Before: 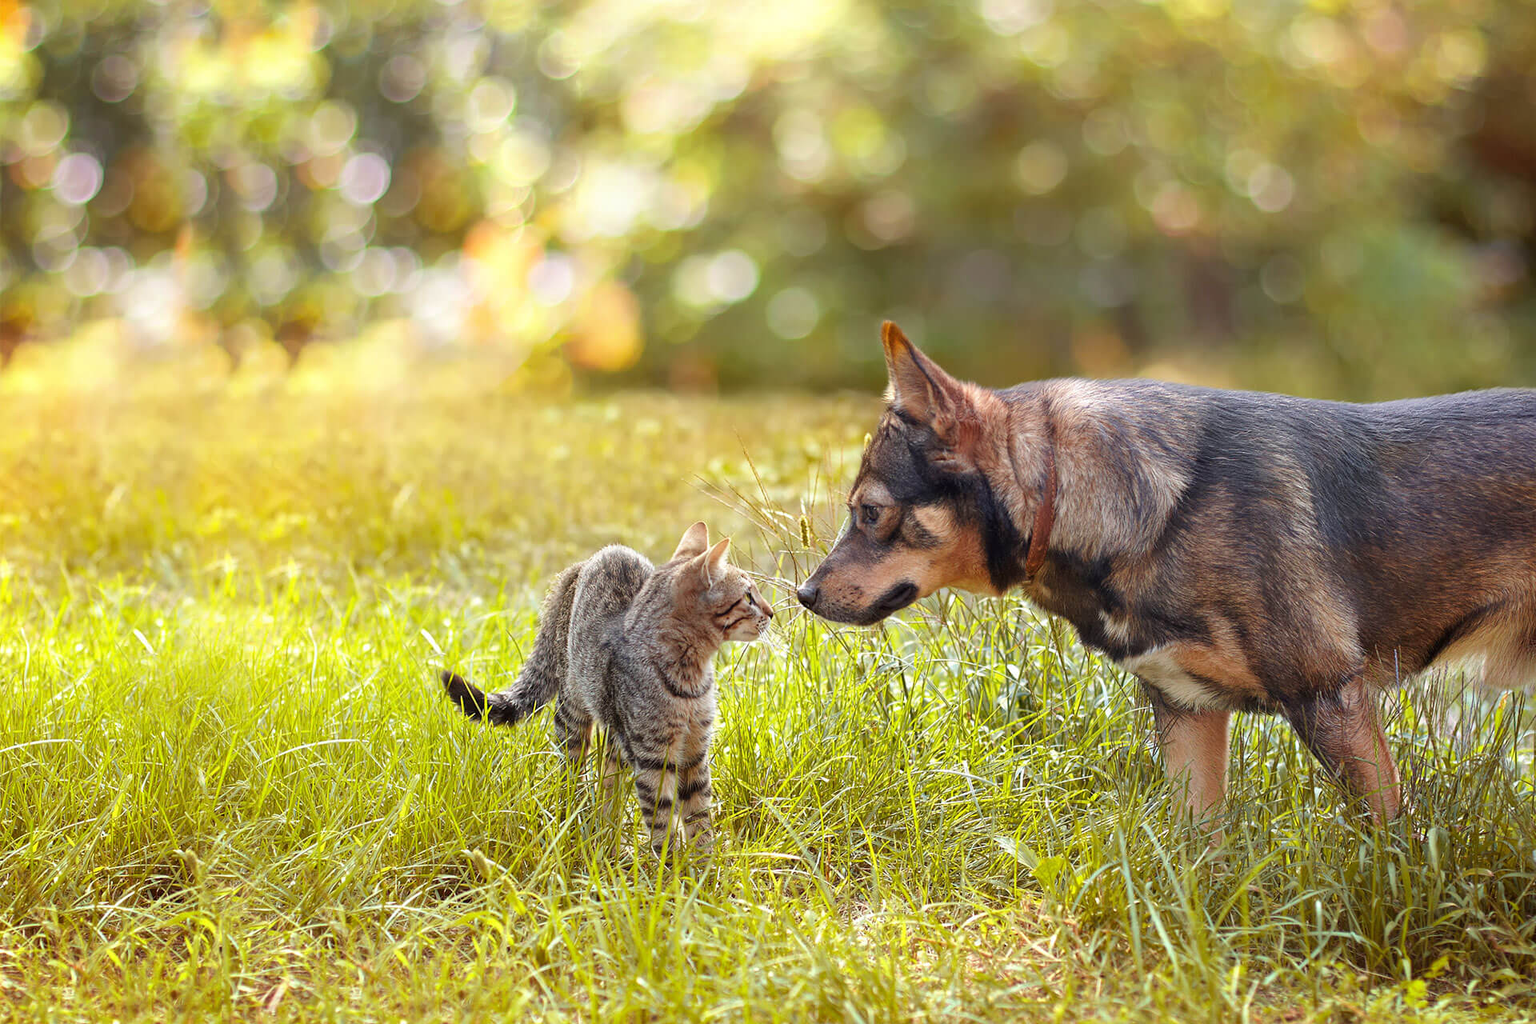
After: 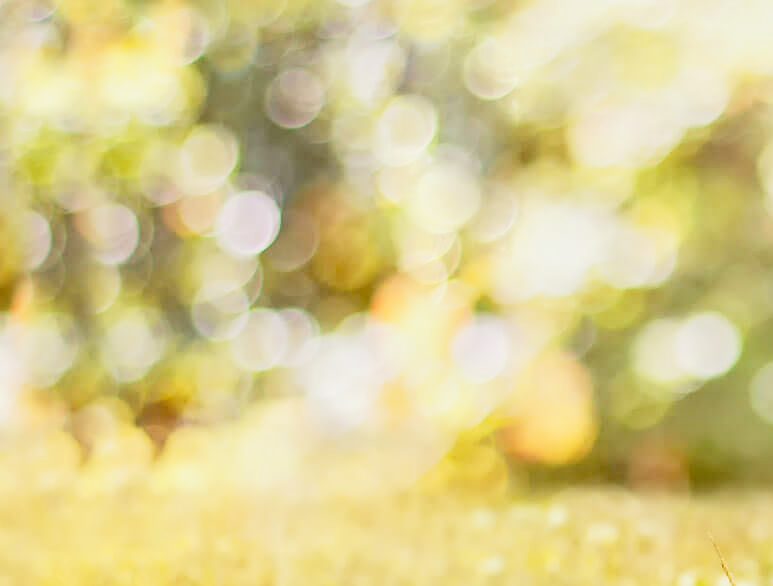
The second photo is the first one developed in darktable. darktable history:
sharpen: on, module defaults
contrast equalizer: octaves 7, y [[0.513, 0.565, 0.608, 0.562, 0.512, 0.5], [0.5 ×6], [0.5, 0.5, 0.5, 0.528, 0.598, 0.658], [0 ×6], [0 ×6]]
tone curve: curves: ch0 [(0, 0.022) (0.114, 0.088) (0.282, 0.316) (0.446, 0.511) (0.613, 0.693) (0.786, 0.843) (0.999, 0.949)]; ch1 [(0, 0) (0.395, 0.343) (0.463, 0.427) (0.486, 0.474) (0.503, 0.5) (0.535, 0.522) (0.555, 0.546) (0.594, 0.614) (0.755, 0.793) (1, 1)]; ch2 [(0, 0) (0.369, 0.388) (0.449, 0.431) (0.501, 0.5) (0.528, 0.517) (0.561, 0.59) (0.612, 0.646) (0.697, 0.721) (1, 1)], preserve colors none
crop and rotate: left 10.874%, top 0.064%, right 48.85%, bottom 54.078%
contrast brightness saturation: contrast 0.05, brightness 0.065, saturation 0.006
